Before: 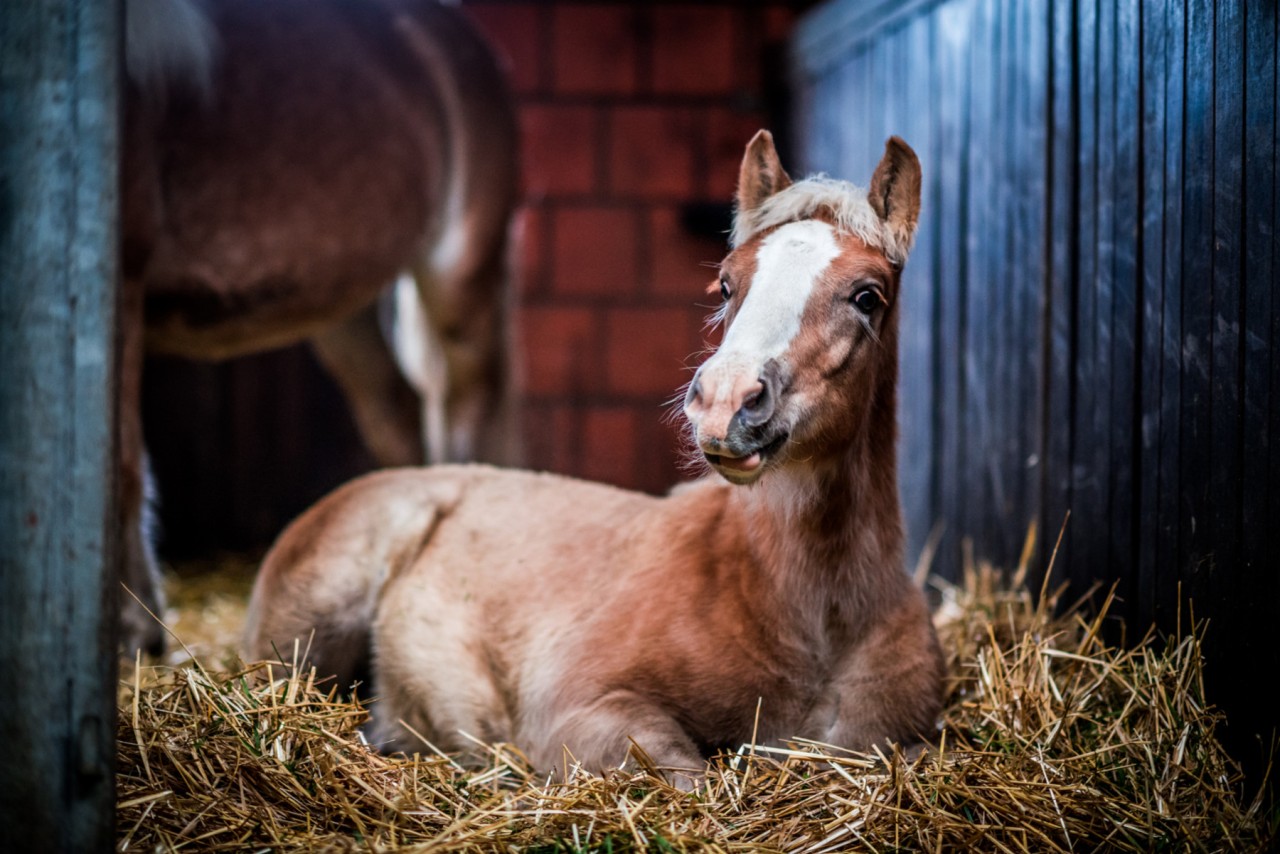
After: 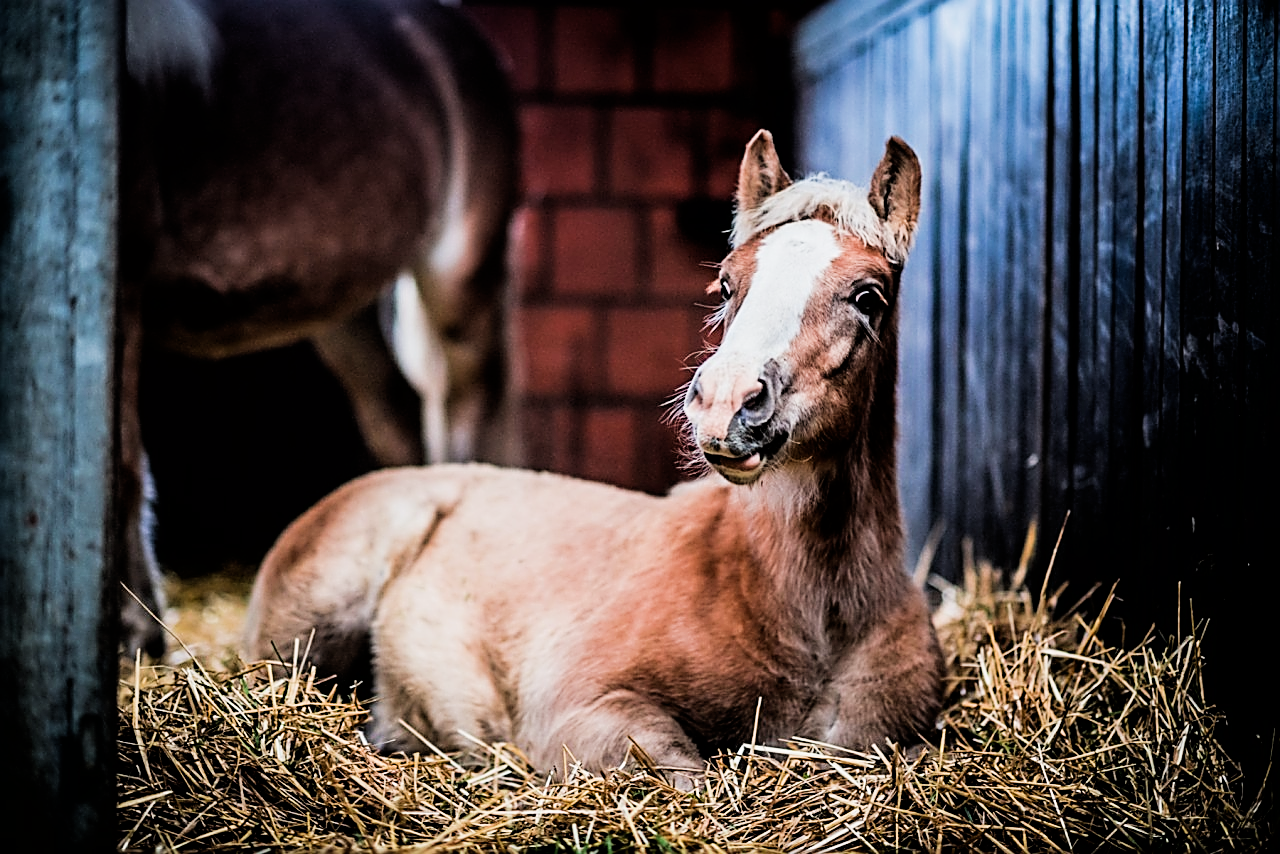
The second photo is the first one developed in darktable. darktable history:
filmic rgb: black relative exposure -5 EV, hardness 2.88, contrast 1.3, highlights saturation mix -30%
sharpen: radius 1.685, amount 1.294
exposure: exposure 0.6 EV, compensate highlight preservation false
